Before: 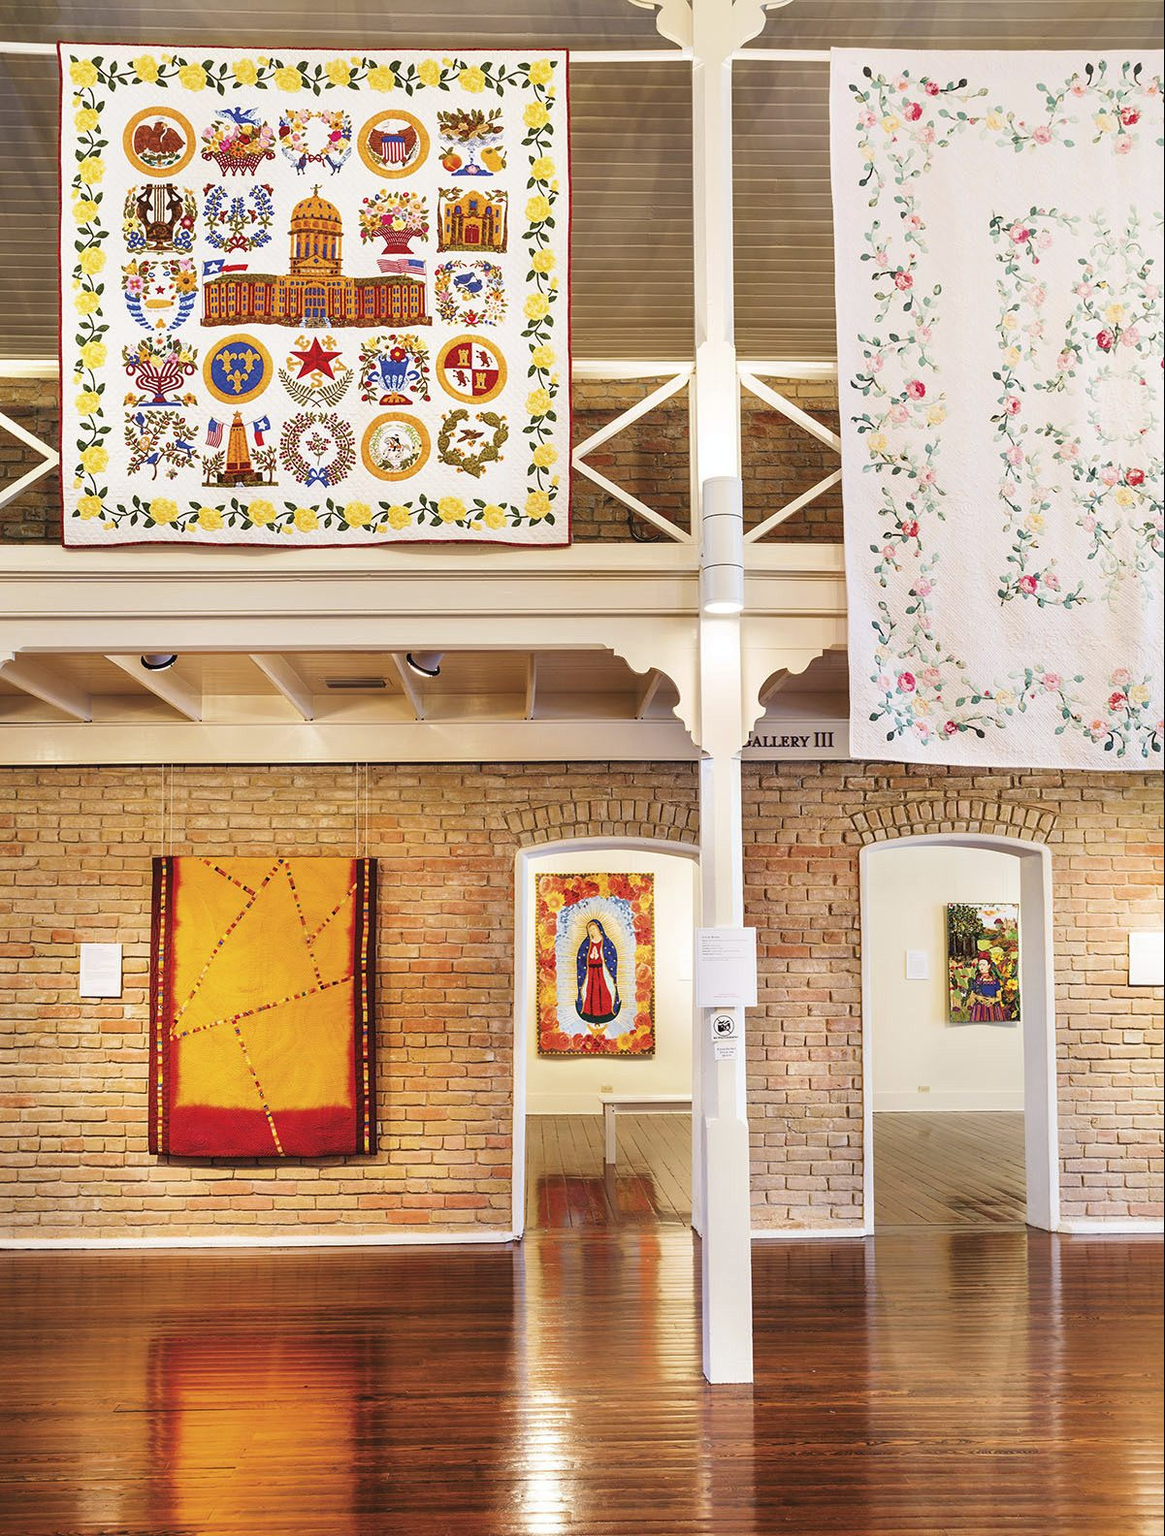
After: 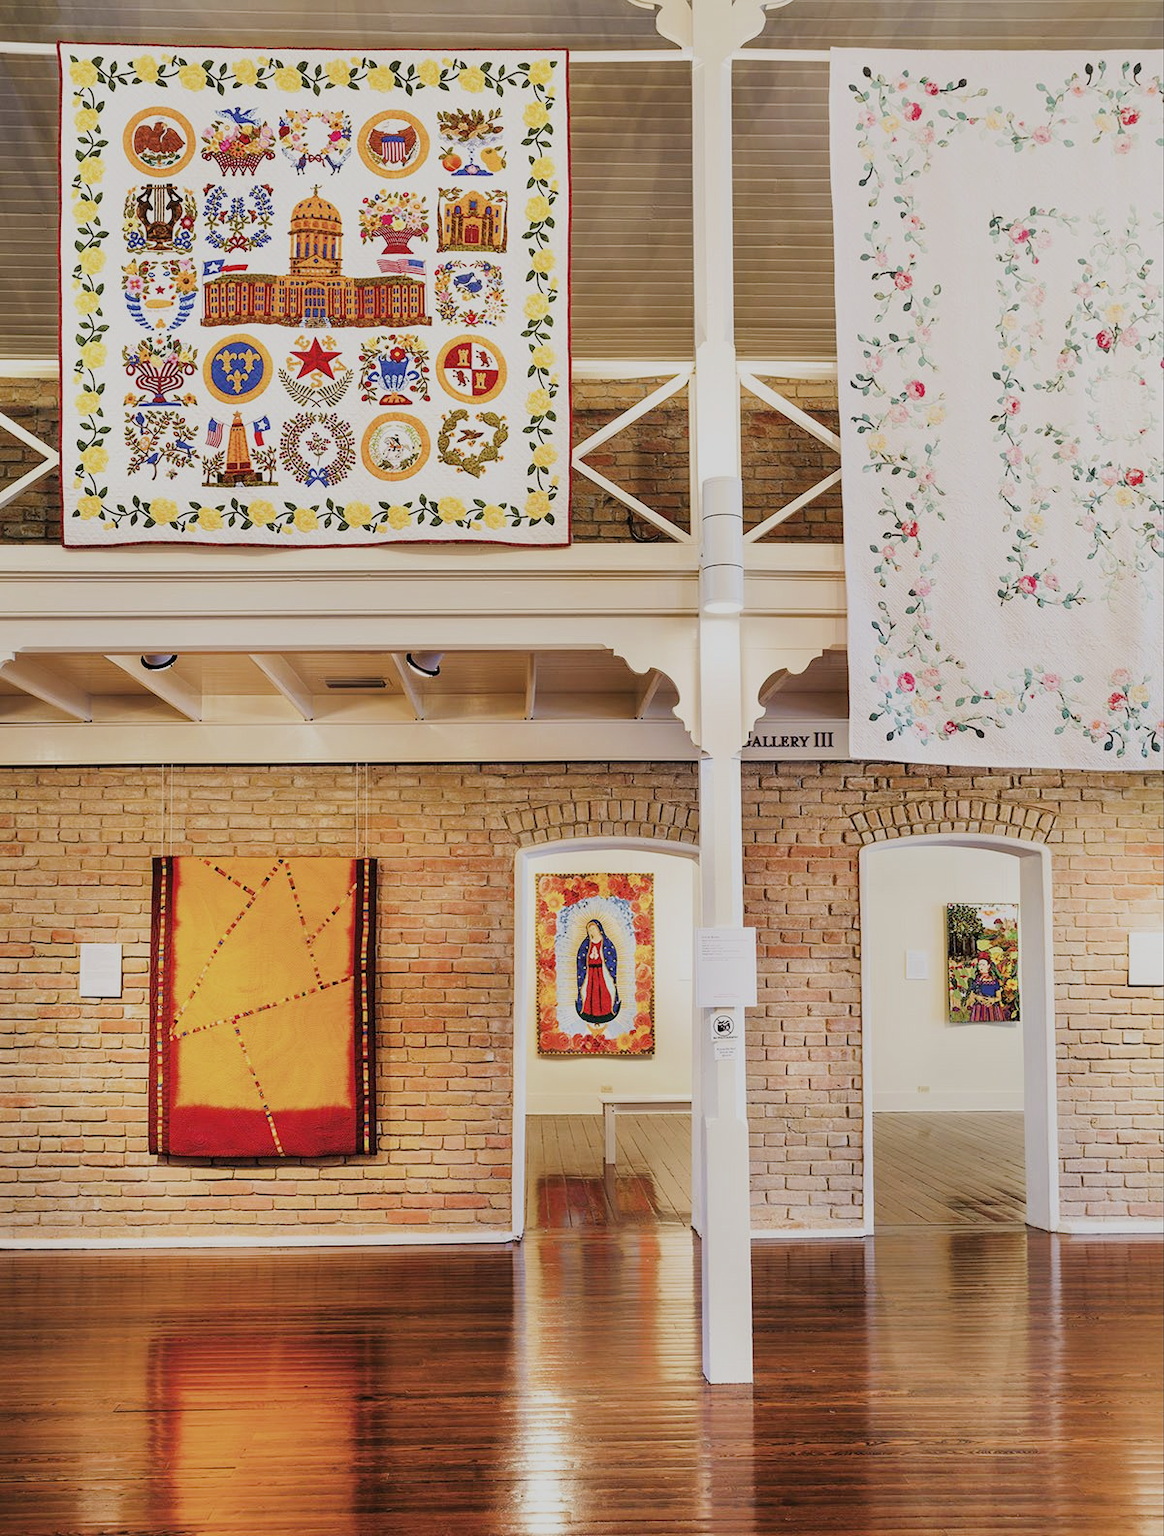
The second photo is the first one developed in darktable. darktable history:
color balance rgb: perceptual saturation grading › global saturation -2.057%, perceptual saturation grading › highlights -7.468%, perceptual saturation grading › mid-tones 7.409%, perceptual saturation grading › shadows 3.403%
filmic rgb: black relative exposure -7.65 EV, white relative exposure 4.56 EV, hardness 3.61
